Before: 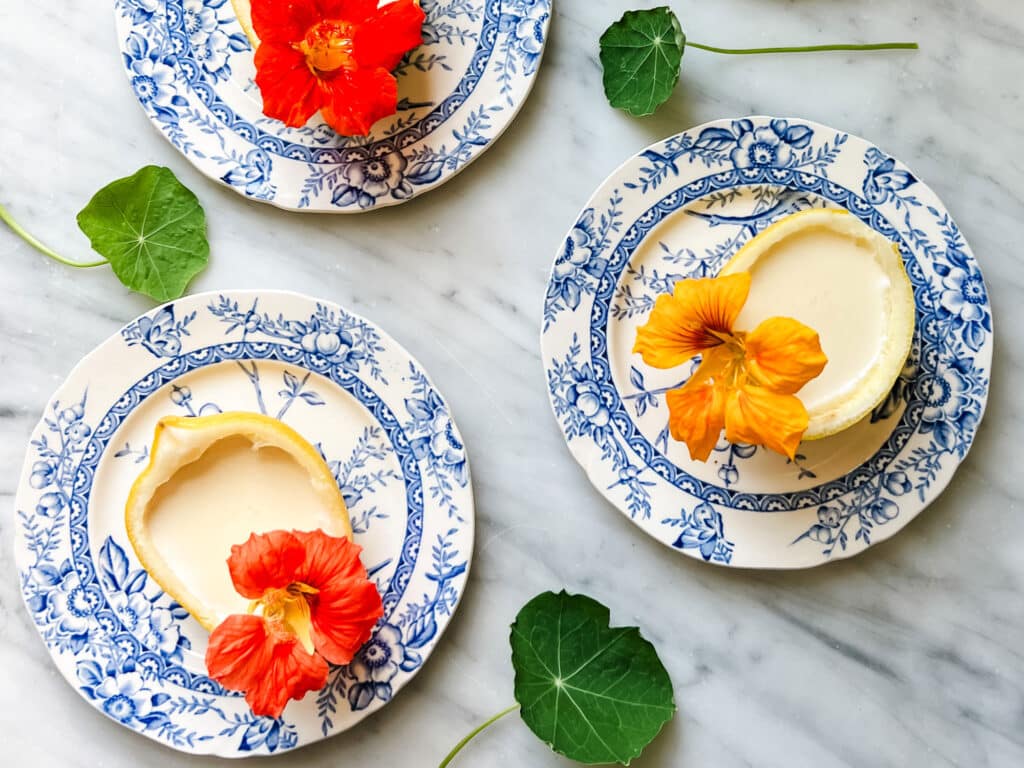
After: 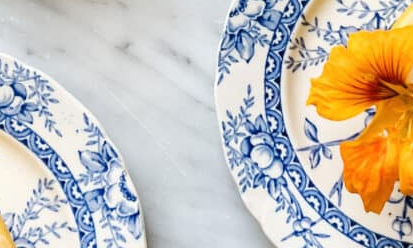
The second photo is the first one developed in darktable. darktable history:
crop: left 31.853%, top 32.31%, right 27.8%, bottom 35.379%
color zones: curves: ch0 [(0, 0.5) (0.143, 0.52) (0.286, 0.5) (0.429, 0.5) (0.571, 0.5) (0.714, 0.5) (0.857, 0.5) (1, 0.5)]; ch1 [(0, 0.489) (0.155, 0.45) (0.286, 0.466) (0.429, 0.5) (0.571, 0.5) (0.714, 0.5) (0.857, 0.5) (1, 0.489)], mix -93.55%
